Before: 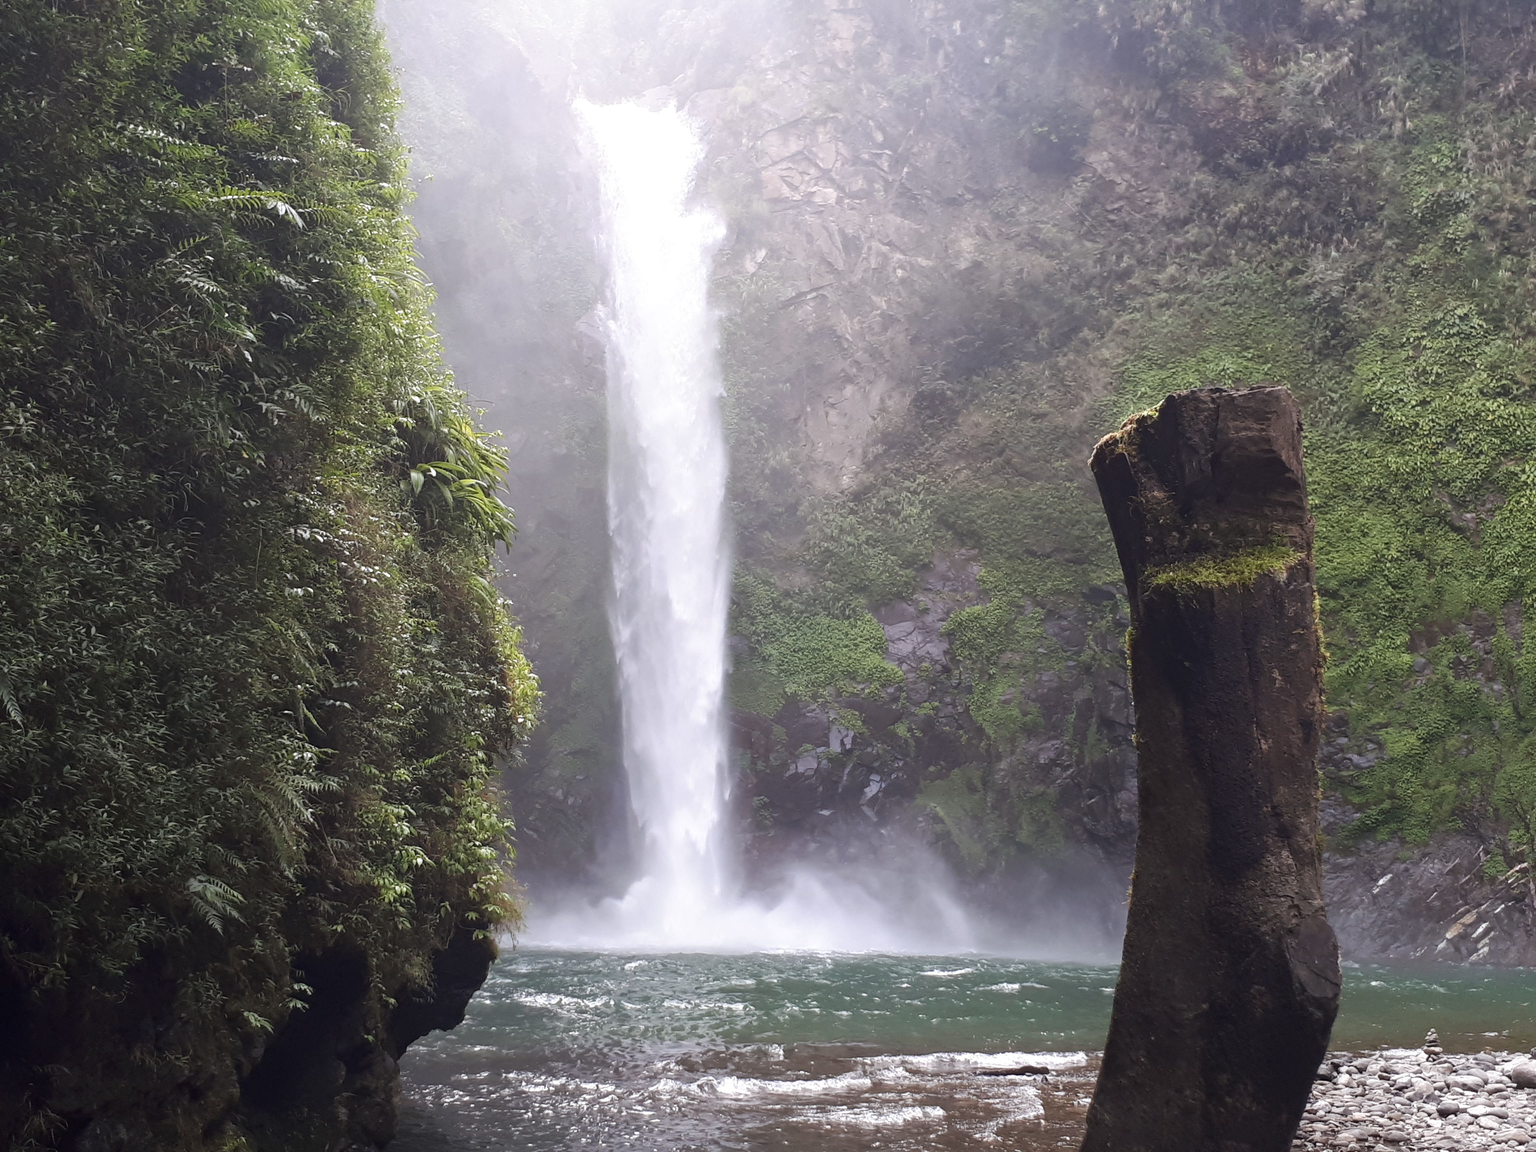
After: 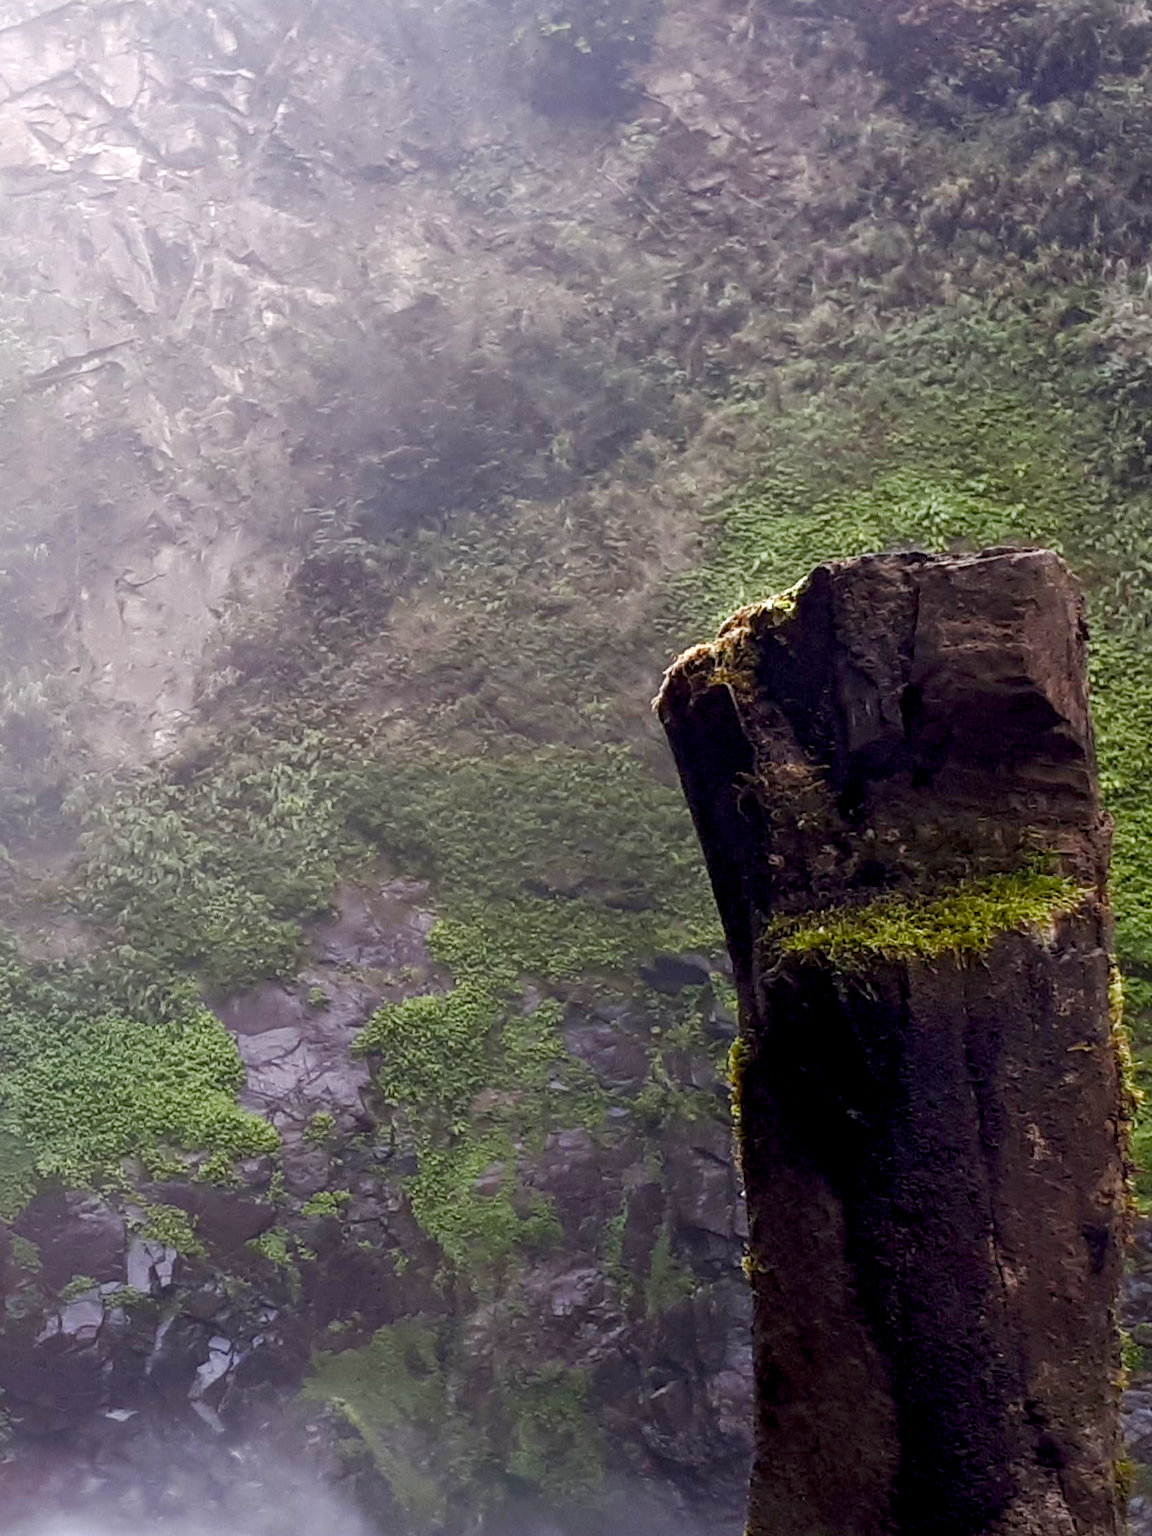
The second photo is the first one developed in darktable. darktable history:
crop and rotate: left 49.936%, top 10.094%, right 13.136%, bottom 24.256%
color balance rgb: shadows lift › luminance -9.41%, highlights gain › luminance 17.6%, global offset › luminance -1.45%, perceptual saturation grading › highlights -17.77%, perceptual saturation grading › mid-tones 33.1%, perceptual saturation grading › shadows 50.52%, global vibrance 24.22%
local contrast: highlights 100%, shadows 100%, detail 120%, midtone range 0.2
